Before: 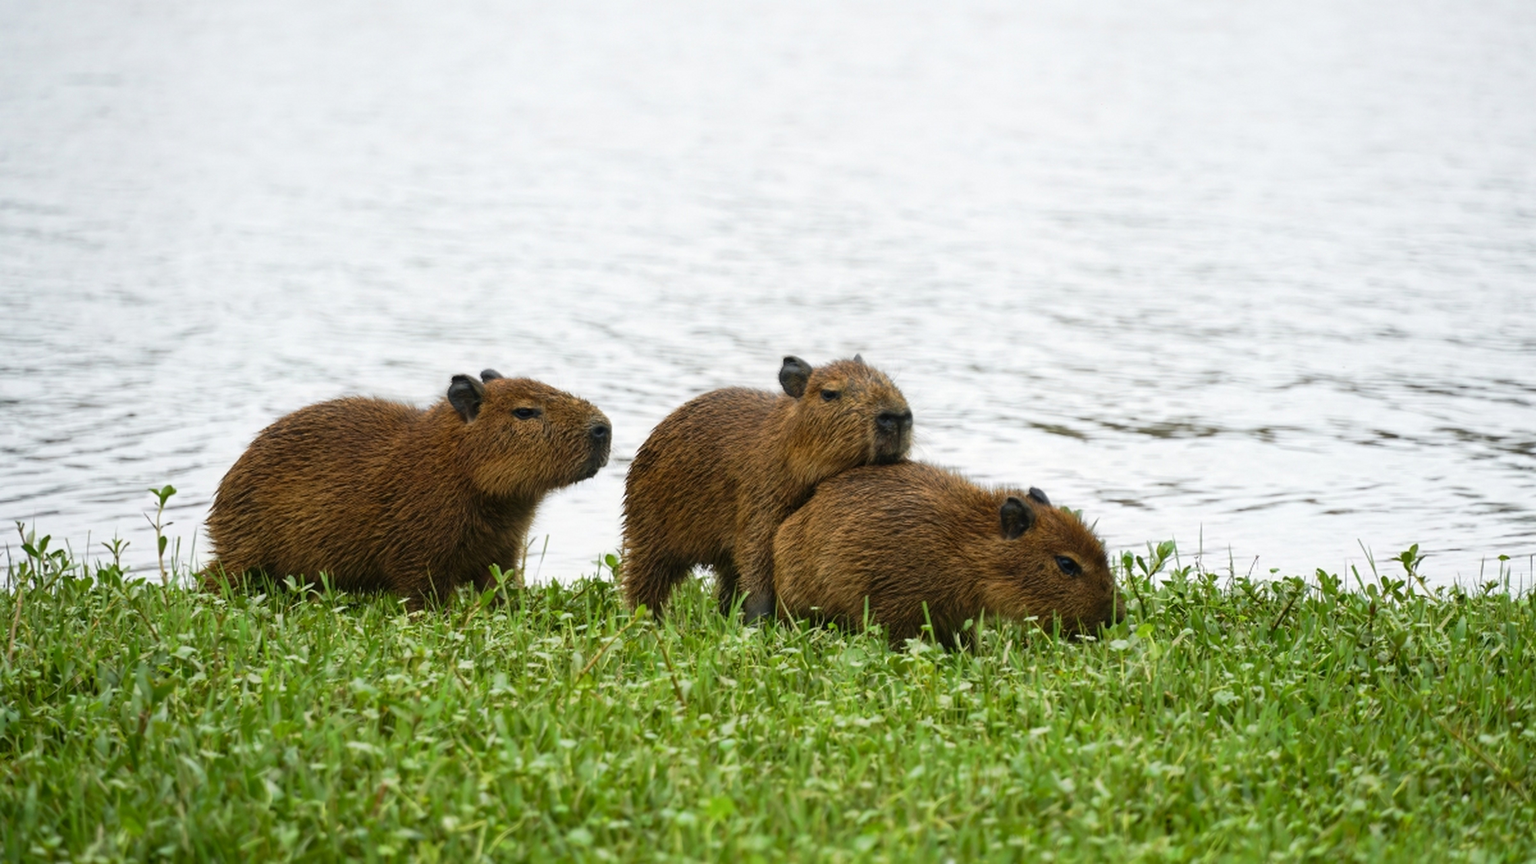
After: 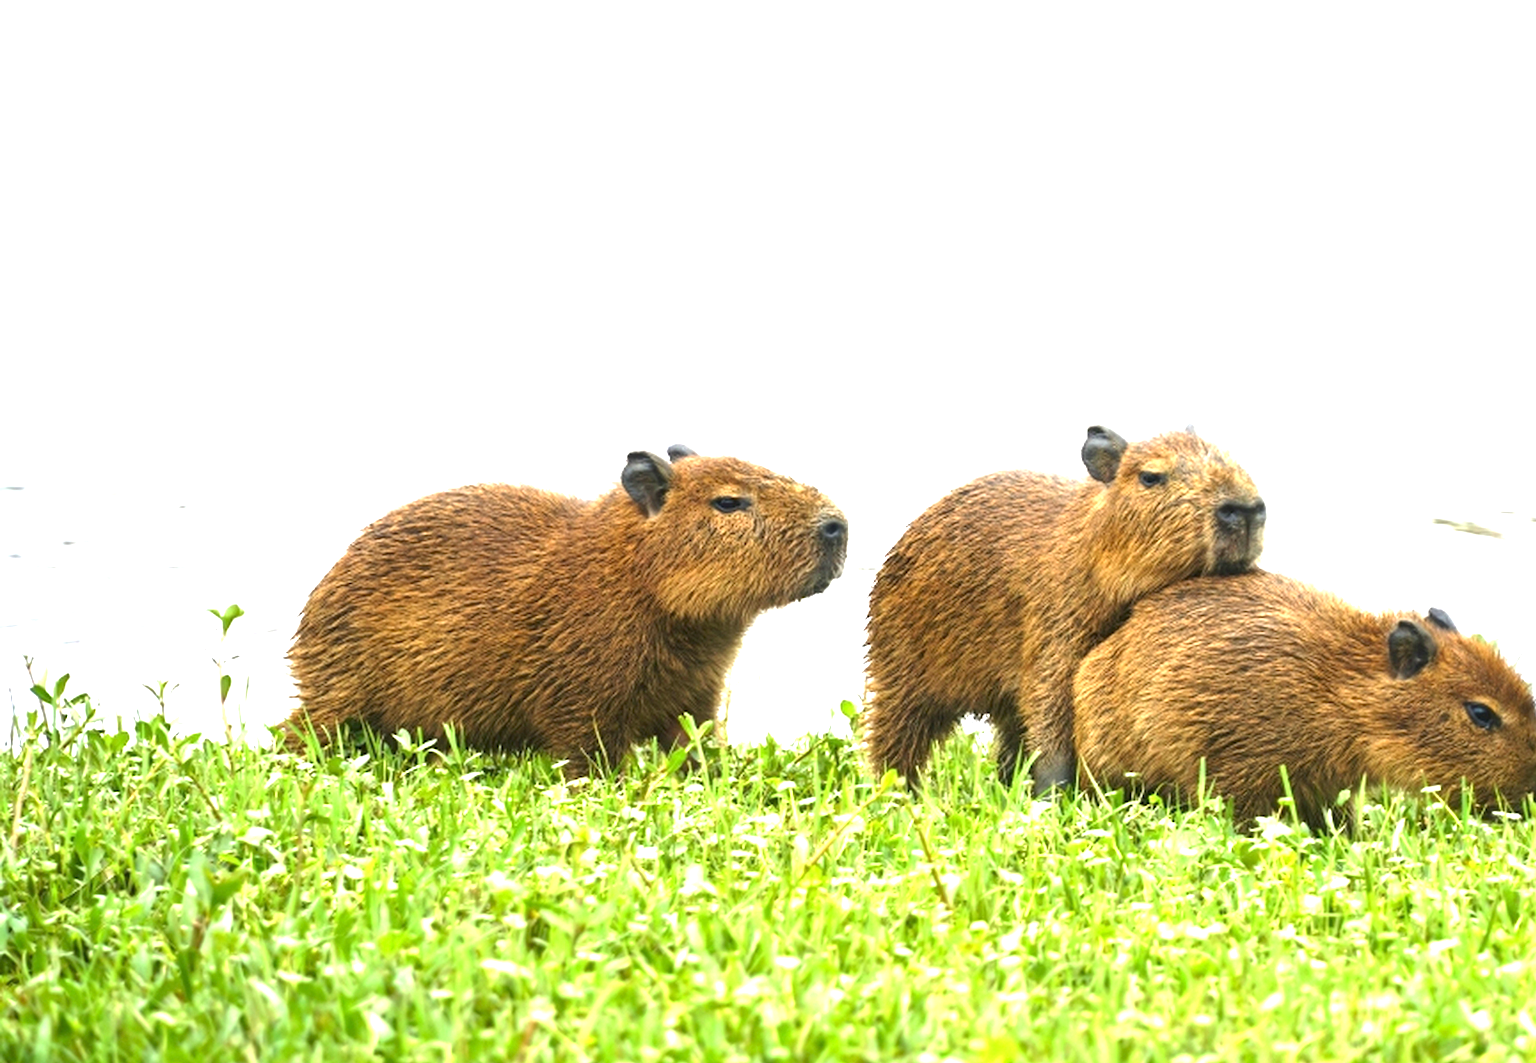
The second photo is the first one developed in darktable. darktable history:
crop: top 5.786%, right 27.908%, bottom 5.518%
exposure: exposure 1.994 EV, compensate highlight preservation false
